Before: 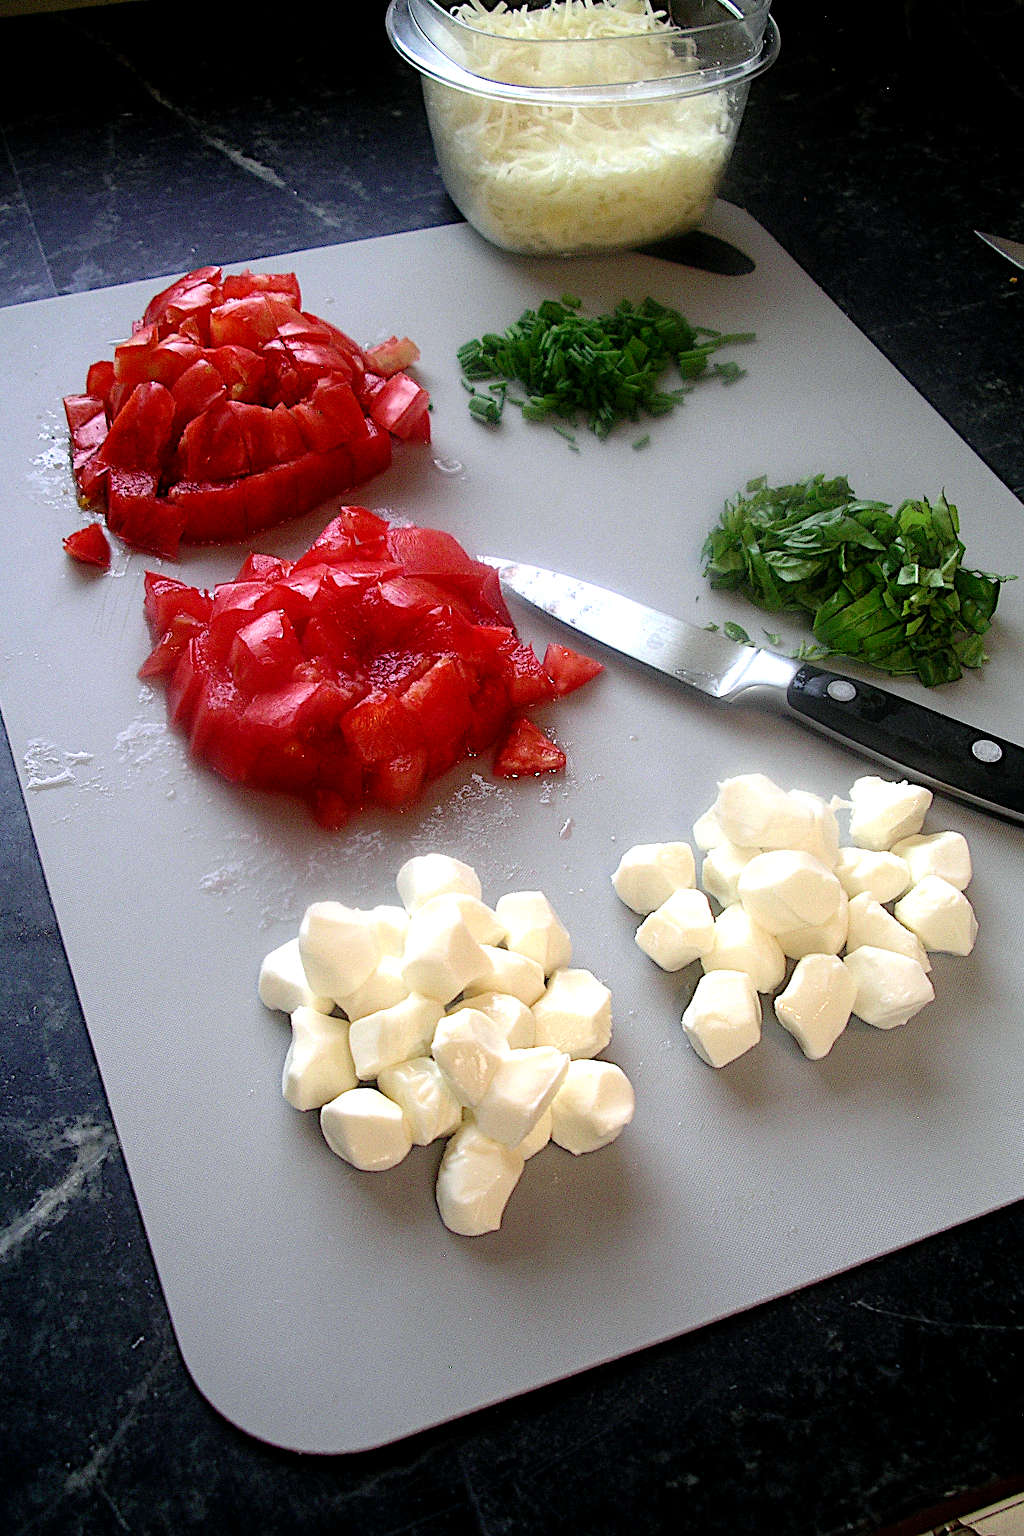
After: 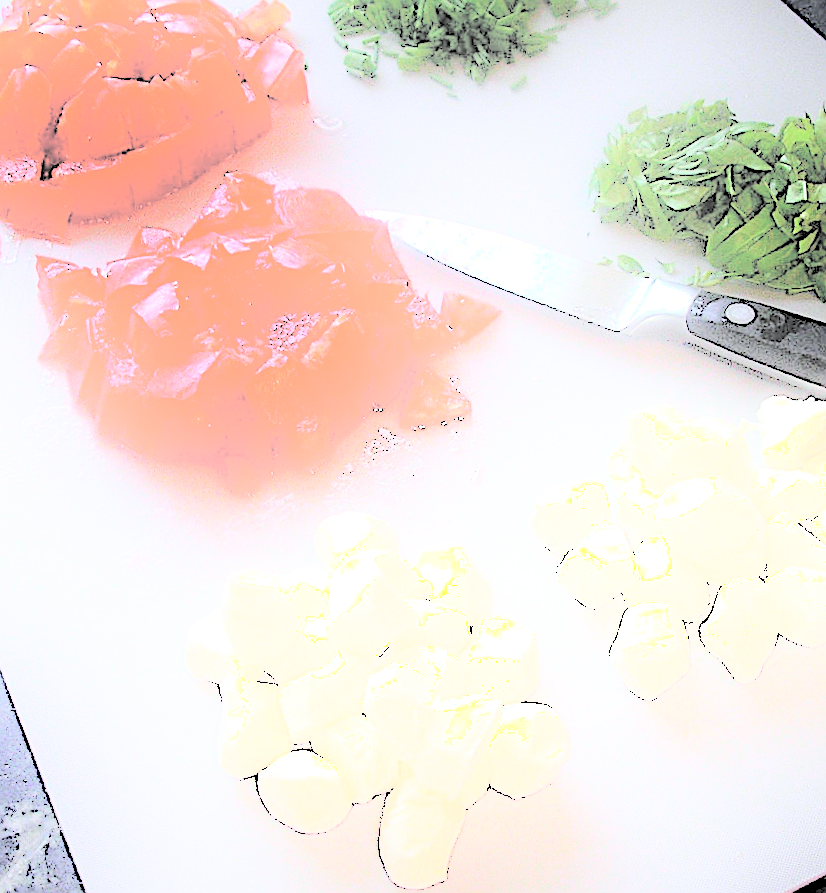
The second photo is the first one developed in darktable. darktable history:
sharpen: on, module defaults
color balance: gamma [0.9, 0.988, 0.975, 1.025], gain [1.05, 1, 1, 1]
crop: left 9.712%, top 16.928%, right 10.845%, bottom 12.332%
haze removal: compatibility mode true, adaptive false
shadows and highlights: shadows -21.3, highlights 100, soften with gaussian
contrast brightness saturation: brightness 1
tone equalizer: on, module defaults
rotate and perspective: rotation -5°, crop left 0.05, crop right 0.952, crop top 0.11, crop bottom 0.89
